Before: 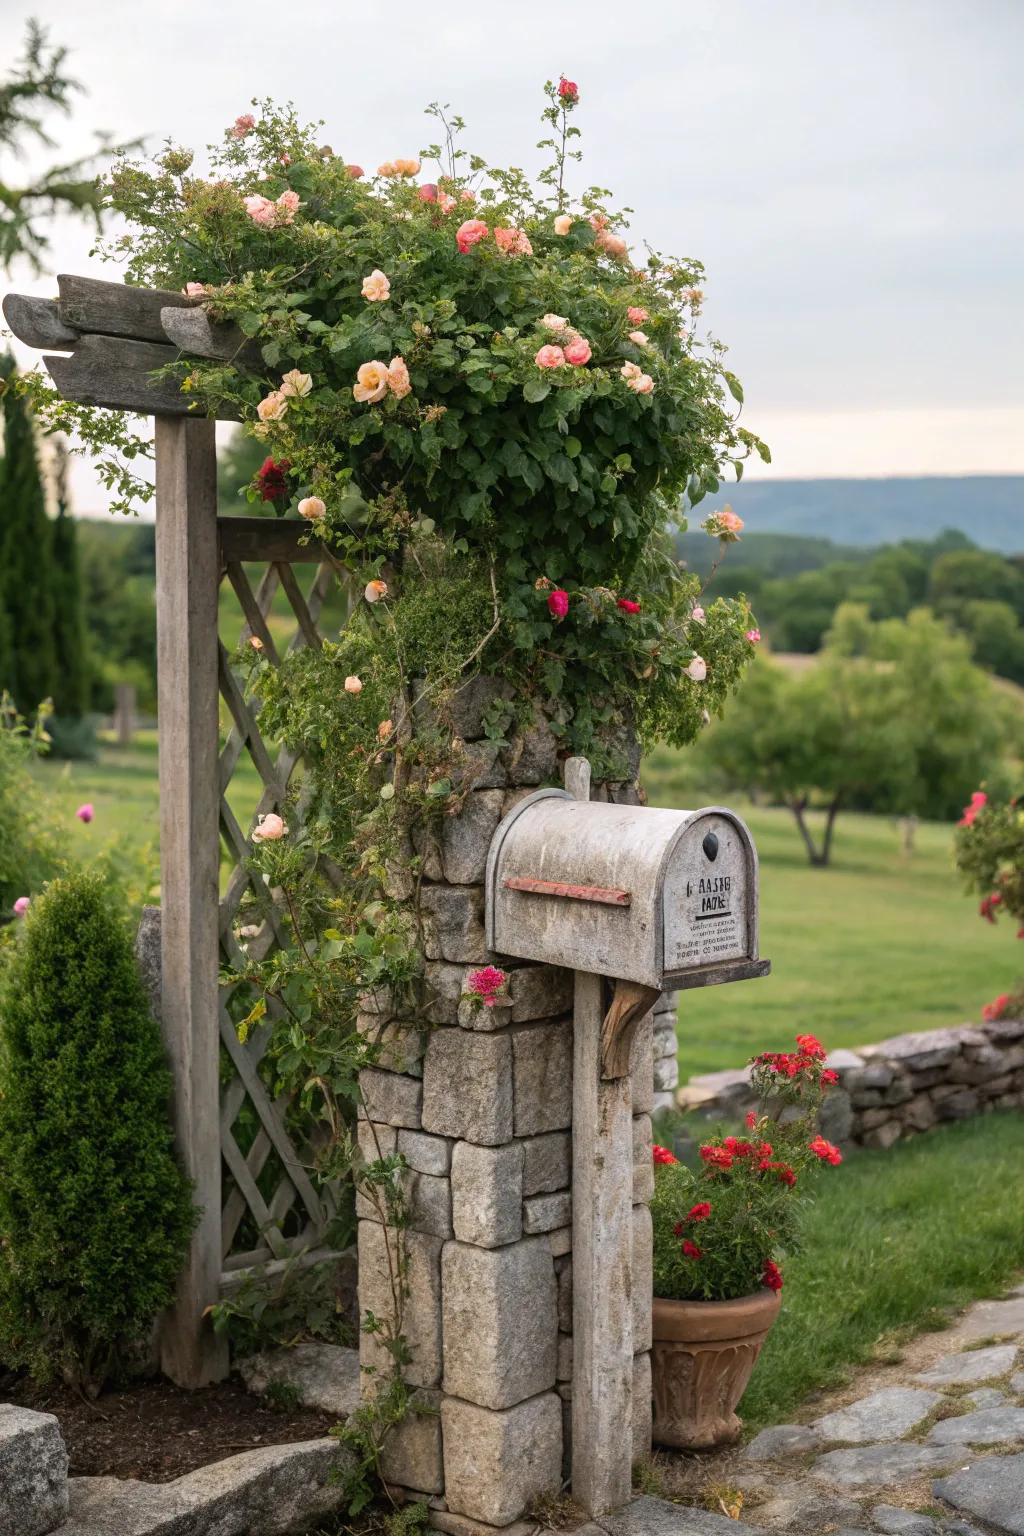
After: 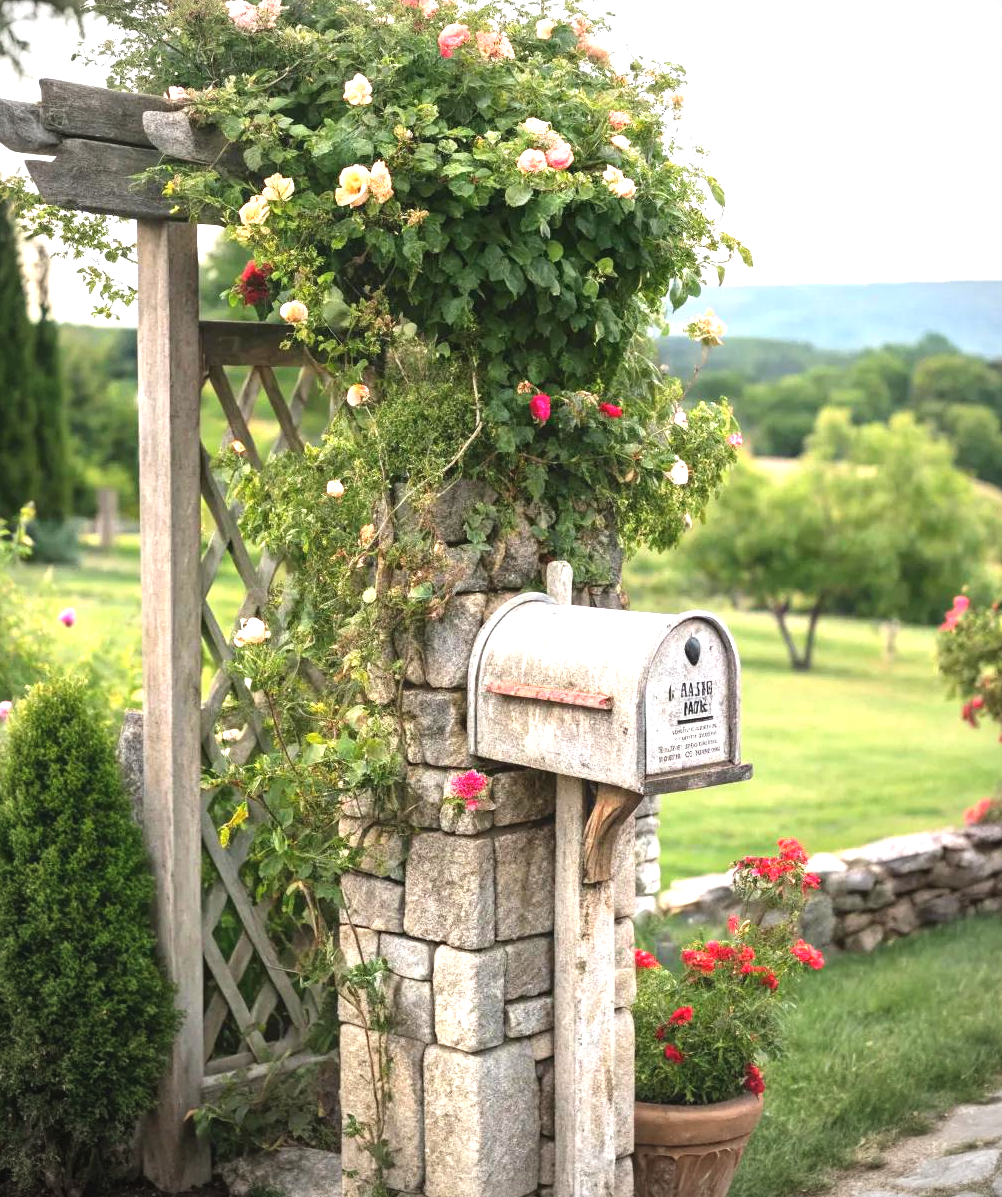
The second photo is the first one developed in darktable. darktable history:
vignetting: on, module defaults
crop and rotate: left 1.814%, top 12.818%, right 0.25%, bottom 9.225%
exposure: black level correction -0.002, exposure 1.35 EV, compensate highlight preservation false
